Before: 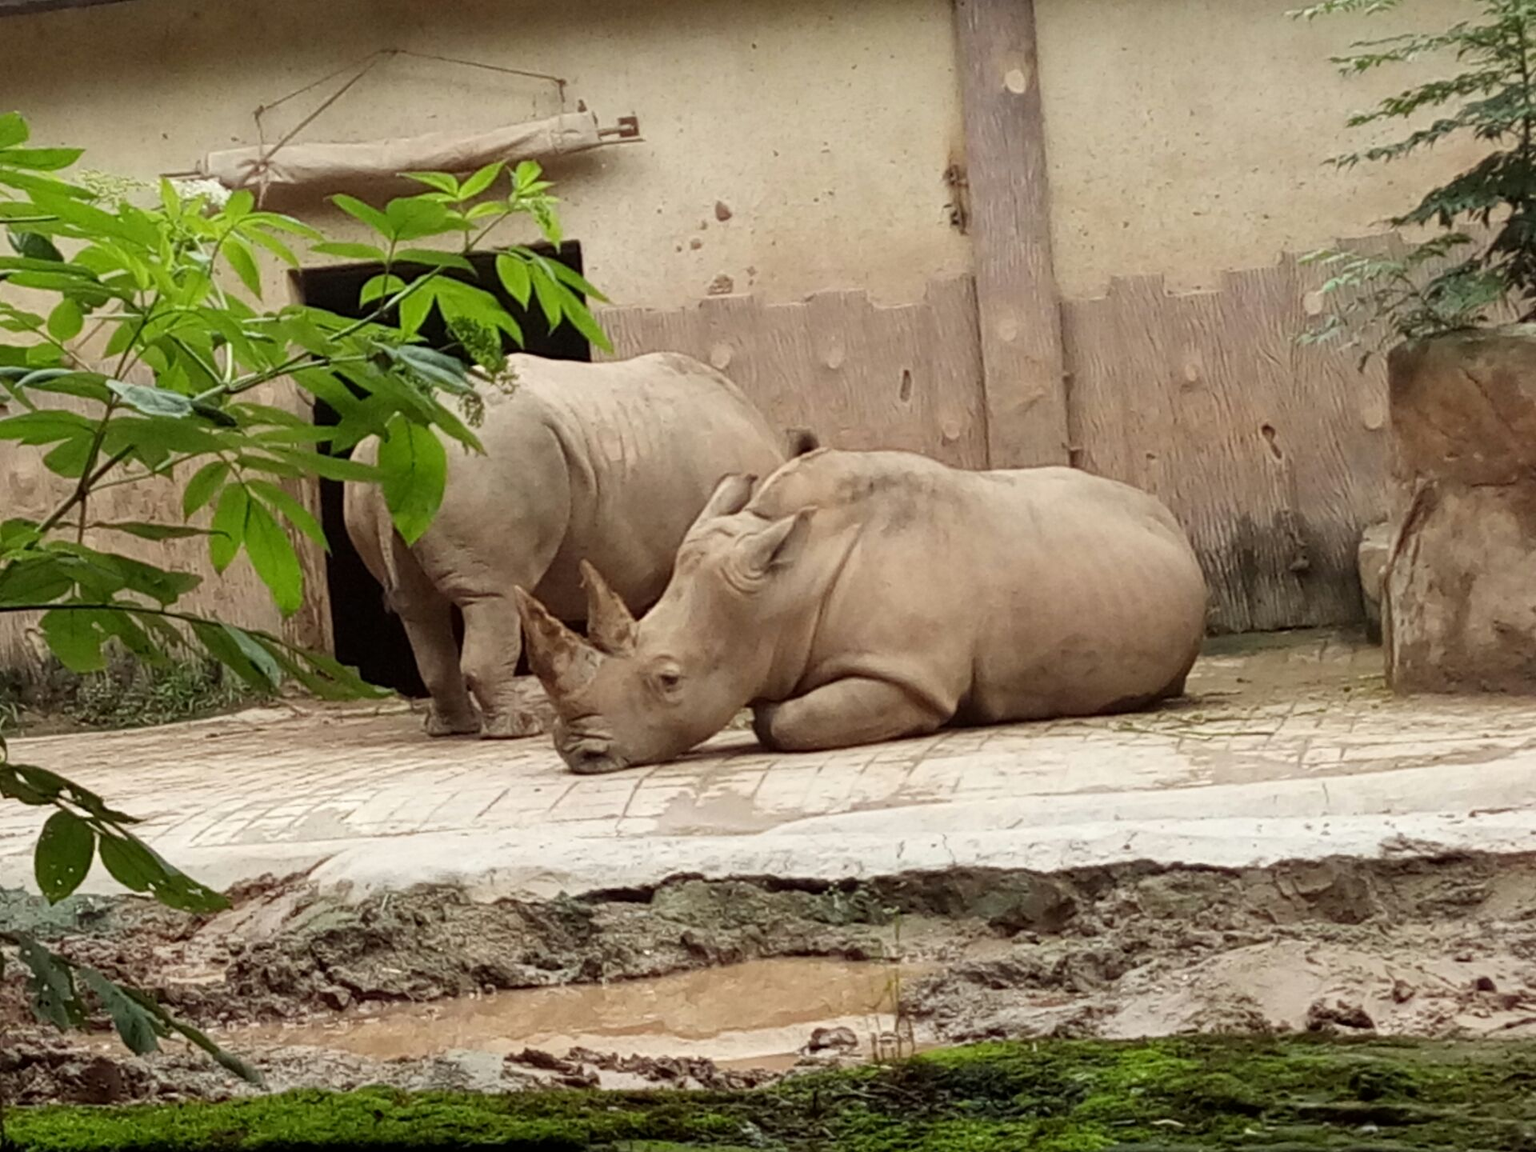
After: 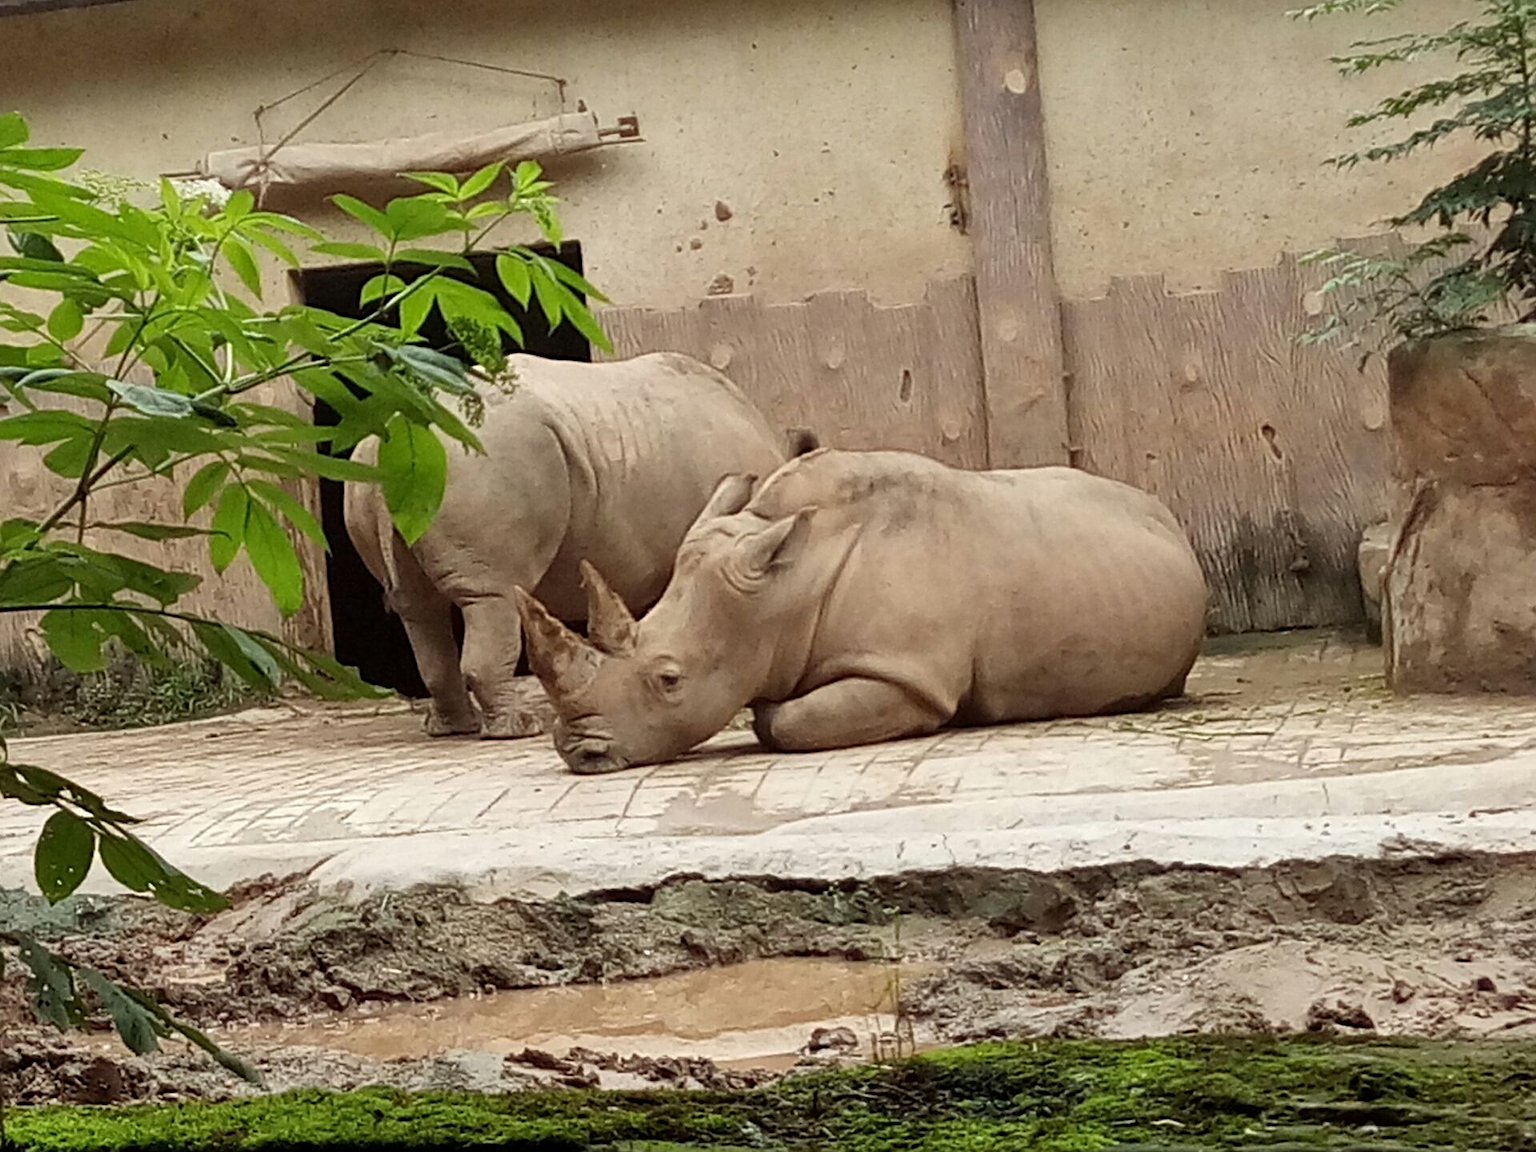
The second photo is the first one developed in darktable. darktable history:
shadows and highlights: shadows 47.34, highlights -41.19, soften with gaussian
sharpen: amount 0.596
